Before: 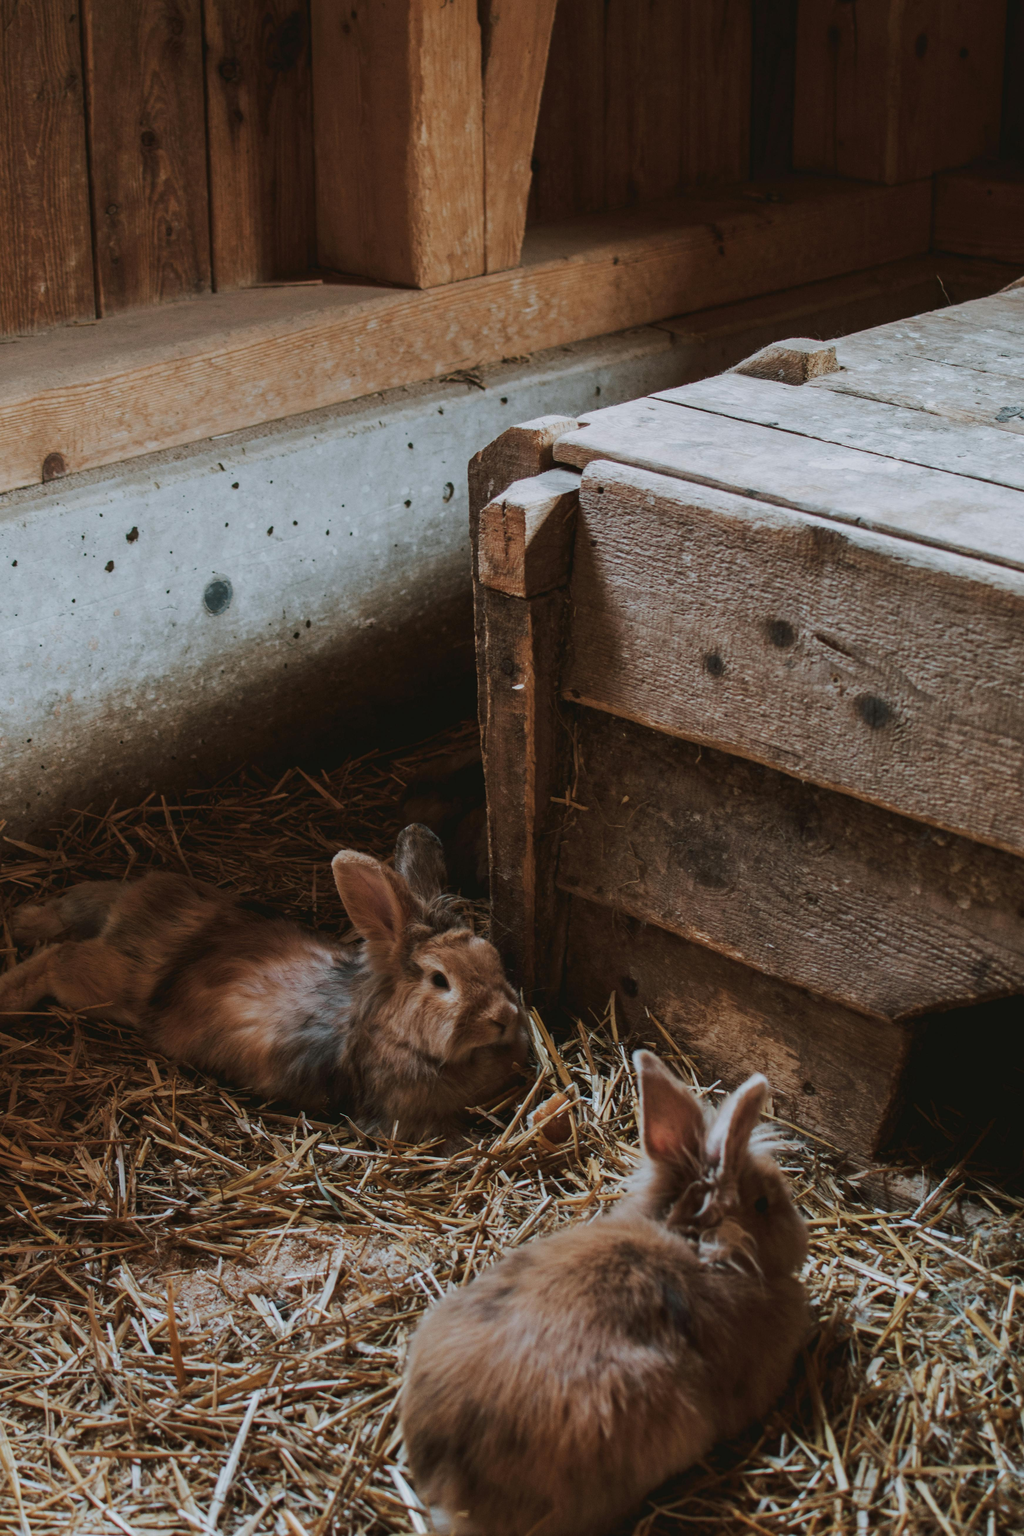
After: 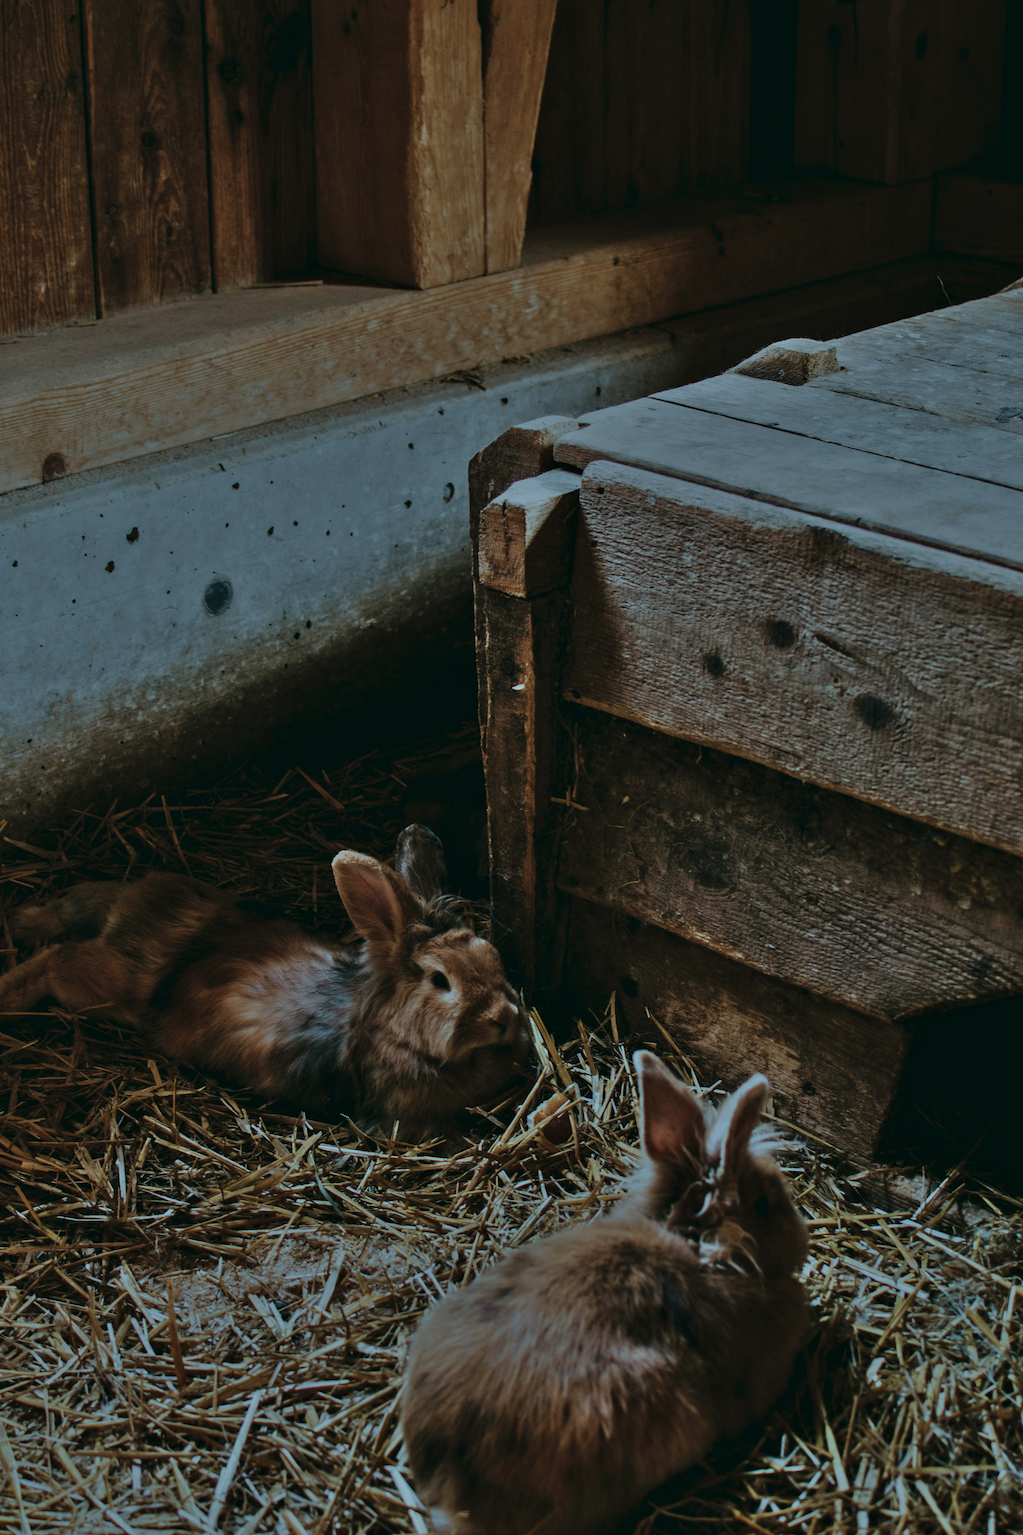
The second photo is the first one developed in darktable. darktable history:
shadows and highlights: shadows 60, highlights -60.23, soften with gaussian
exposure: exposure -2.446 EV, compensate highlight preservation false
color balance rgb: perceptual saturation grading › global saturation -3%
color balance: mode lift, gamma, gain (sRGB), lift [0.997, 0.979, 1.021, 1.011], gamma [1, 1.084, 0.916, 0.998], gain [1, 0.87, 1.13, 1.101], contrast 4.55%, contrast fulcrum 38.24%, output saturation 104.09%
velvia: on, module defaults
